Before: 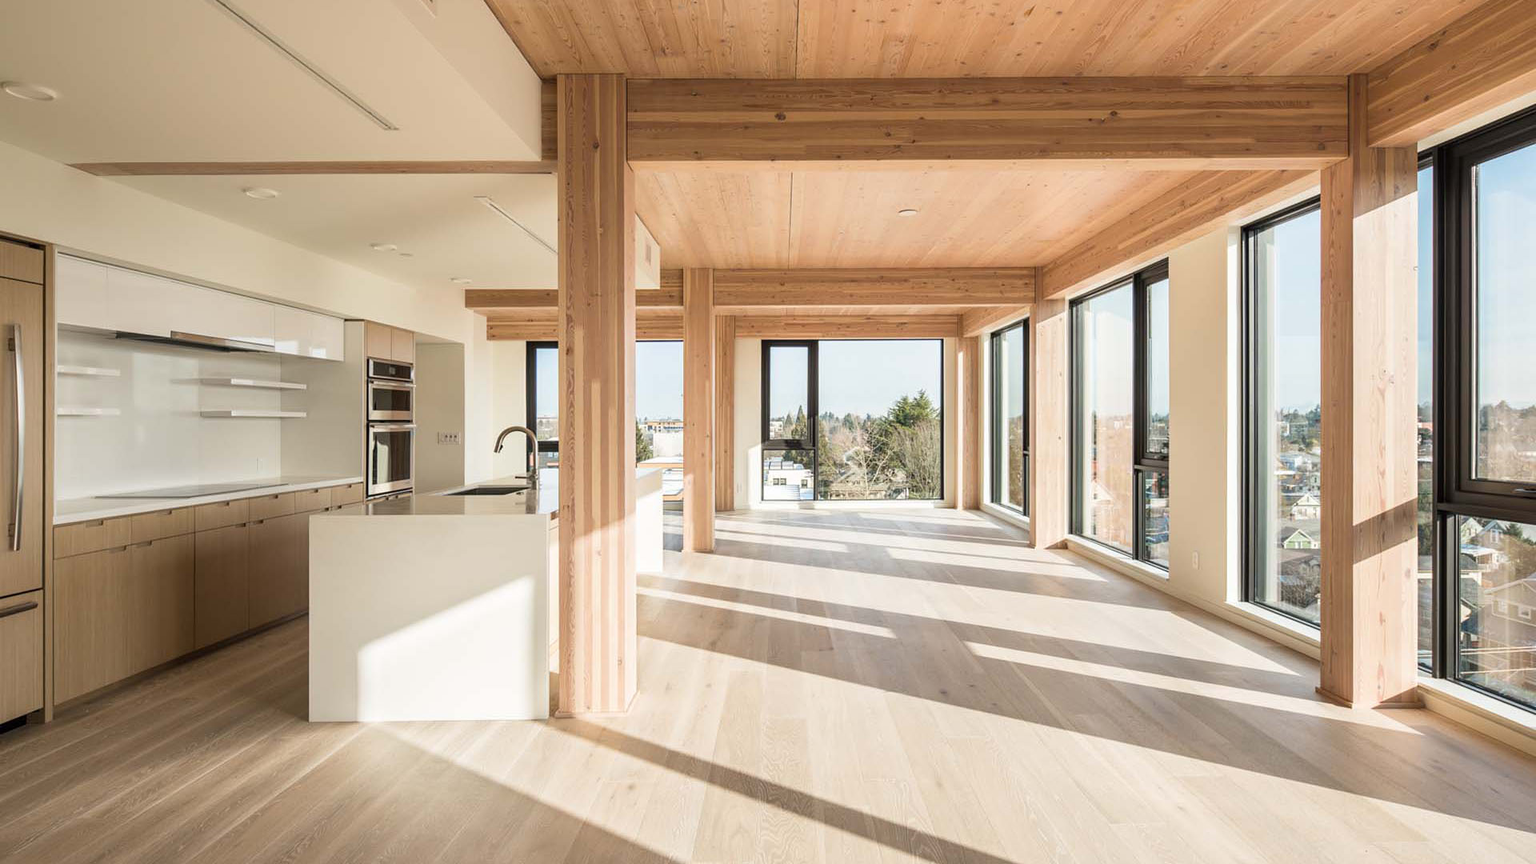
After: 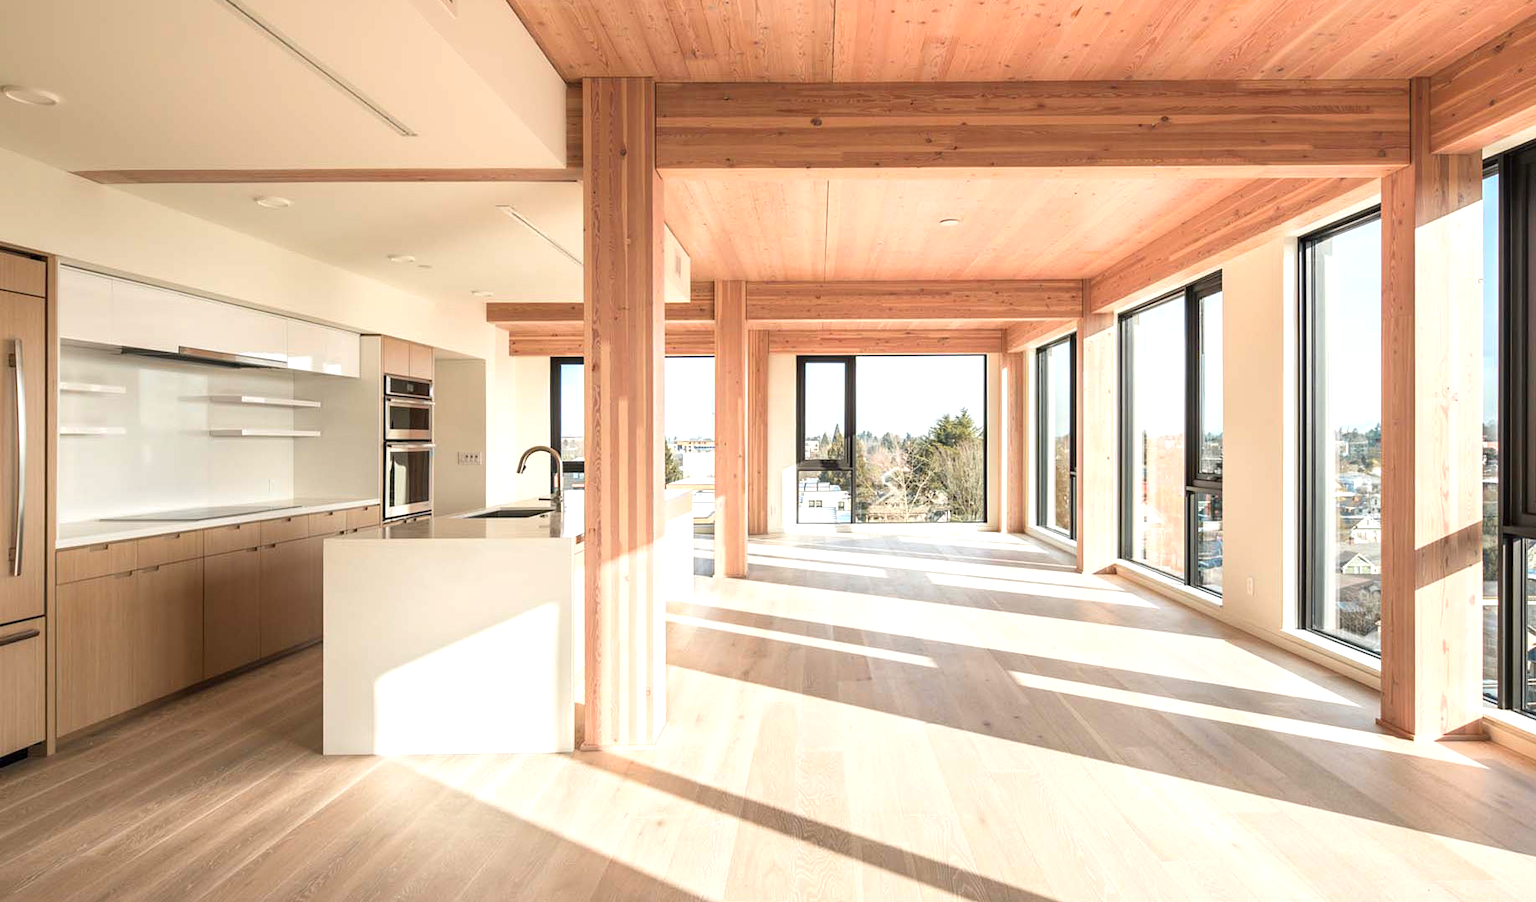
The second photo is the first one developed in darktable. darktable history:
crop: right 4.348%, bottom 0.042%
color zones: curves: ch1 [(0.263, 0.53) (0.376, 0.287) (0.487, 0.512) (0.748, 0.547) (1, 0.513)]; ch2 [(0.262, 0.45) (0.751, 0.477)]
exposure: exposure 0.451 EV, compensate exposure bias true, compensate highlight preservation false
